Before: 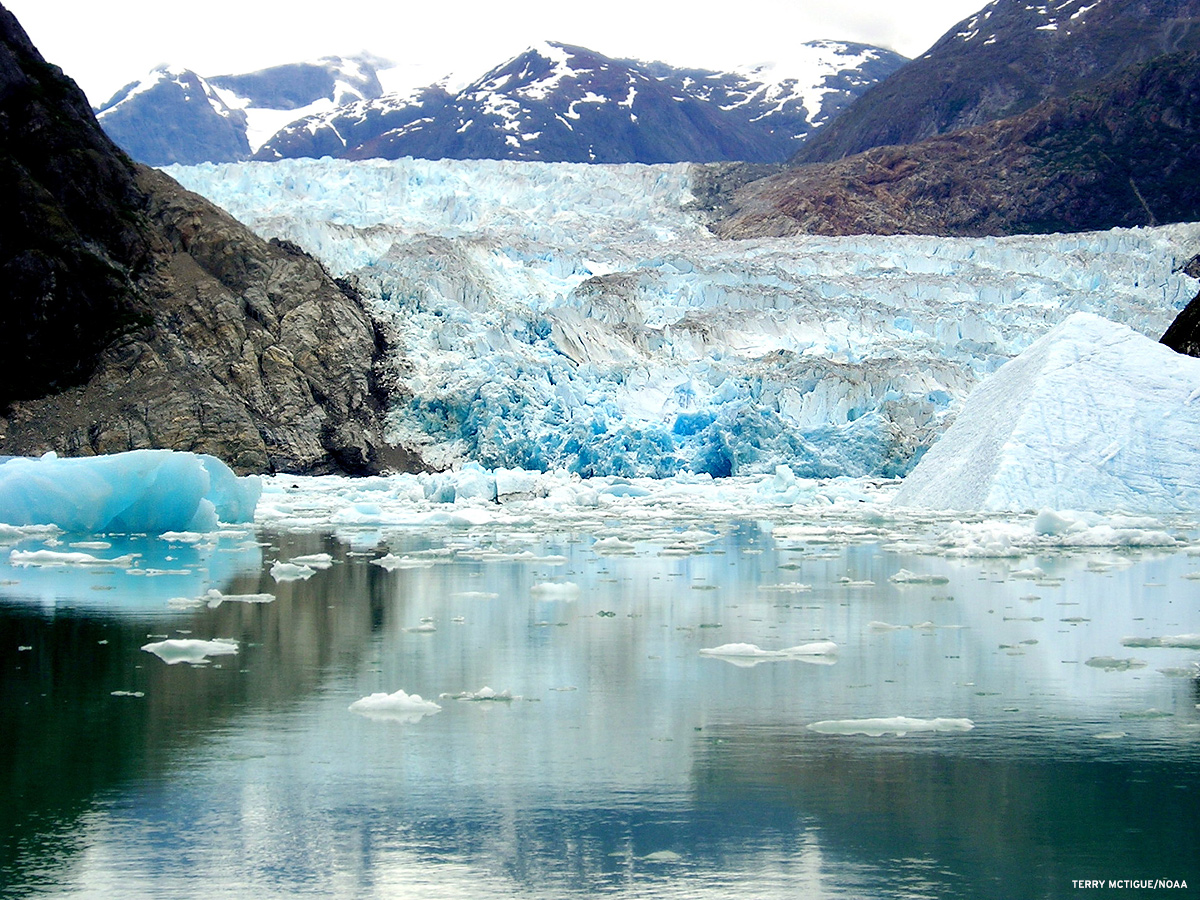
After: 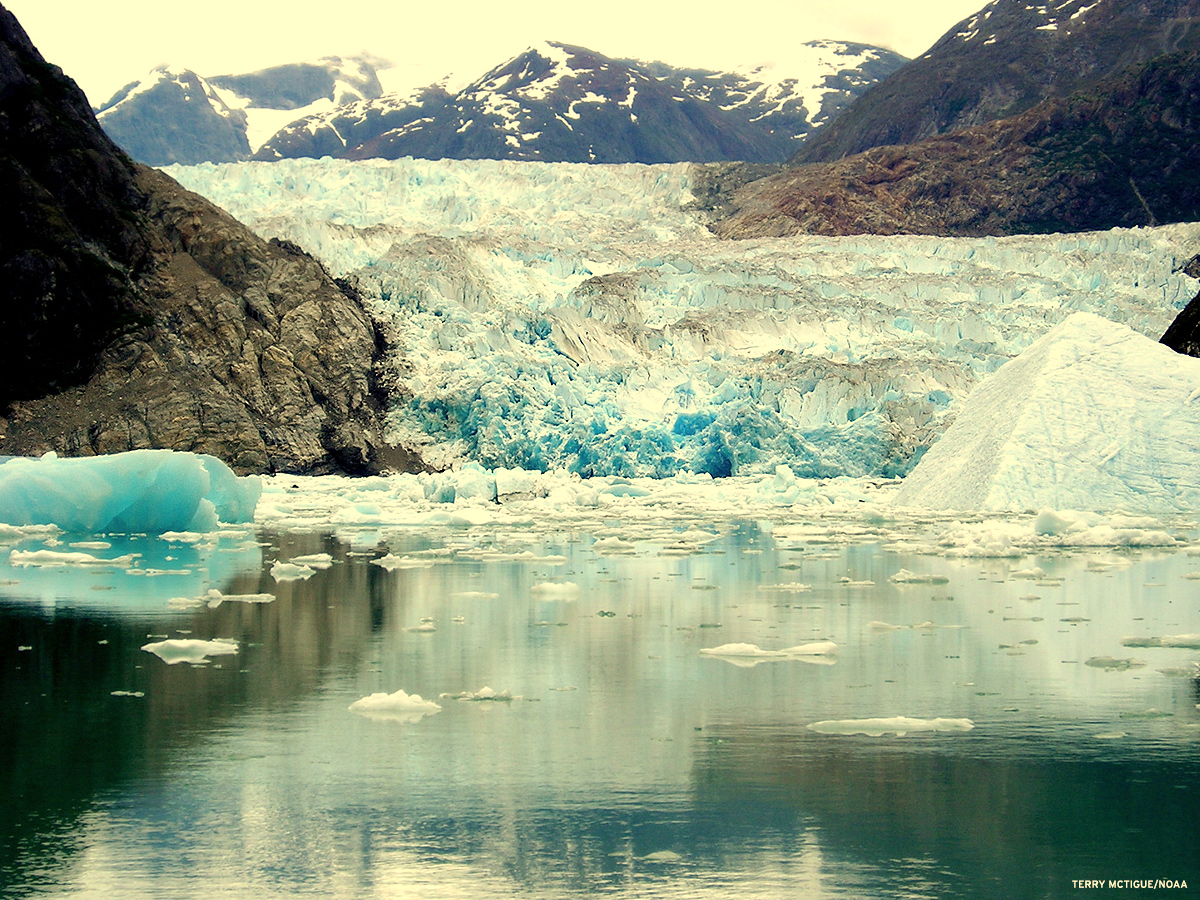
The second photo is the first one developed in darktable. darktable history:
contrast brightness saturation: saturation -0.04
white balance: red 1.08, blue 0.791
